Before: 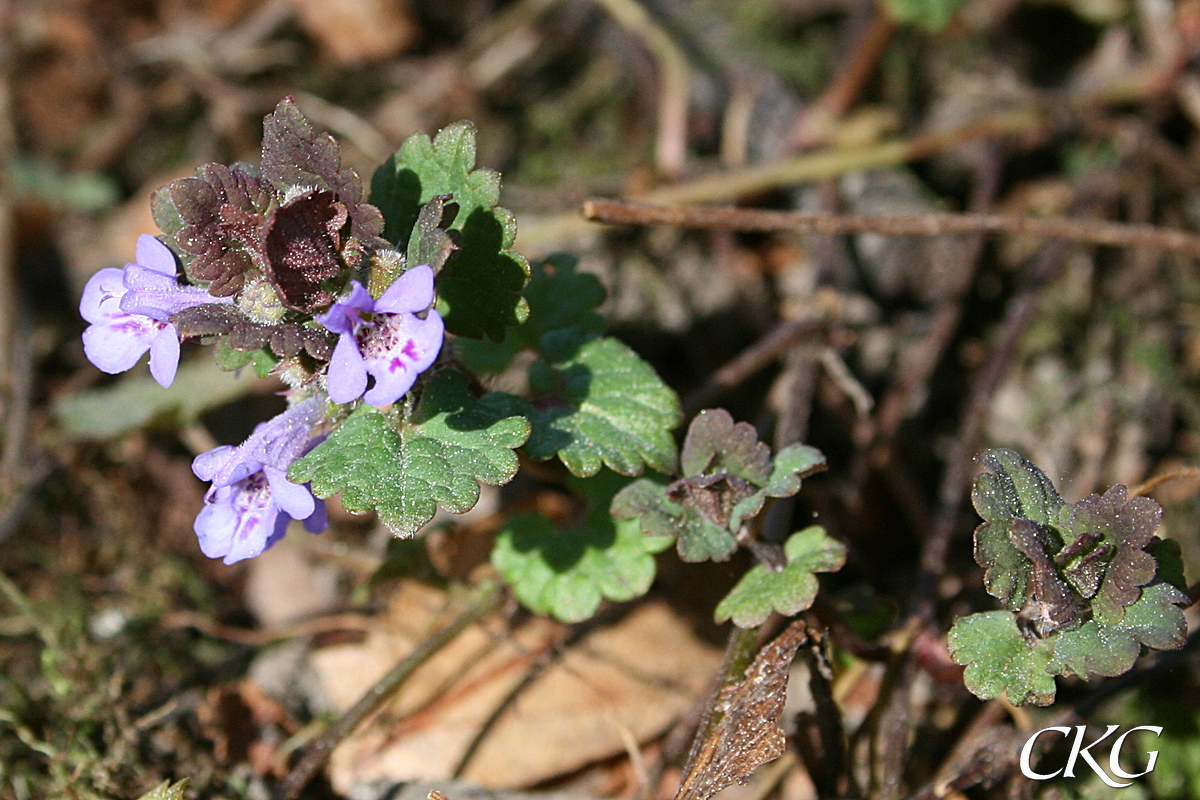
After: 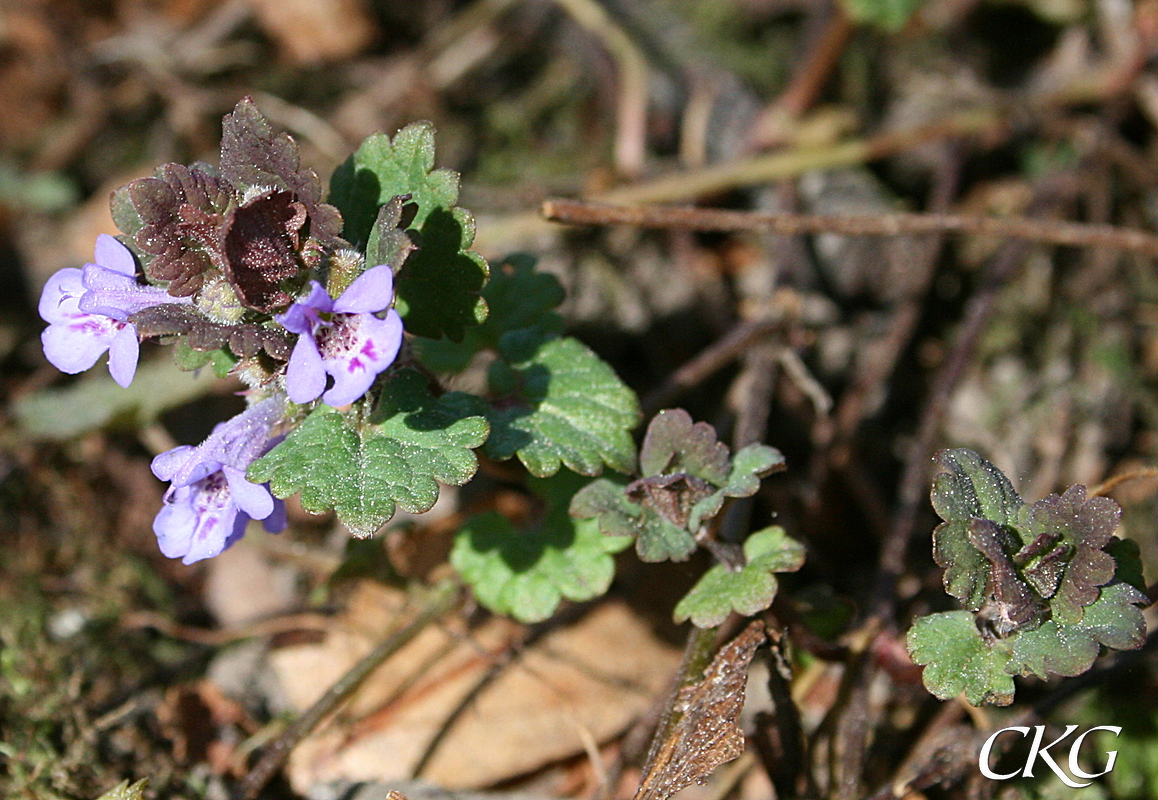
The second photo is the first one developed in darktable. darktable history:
crop and rotate: left 3.475%
